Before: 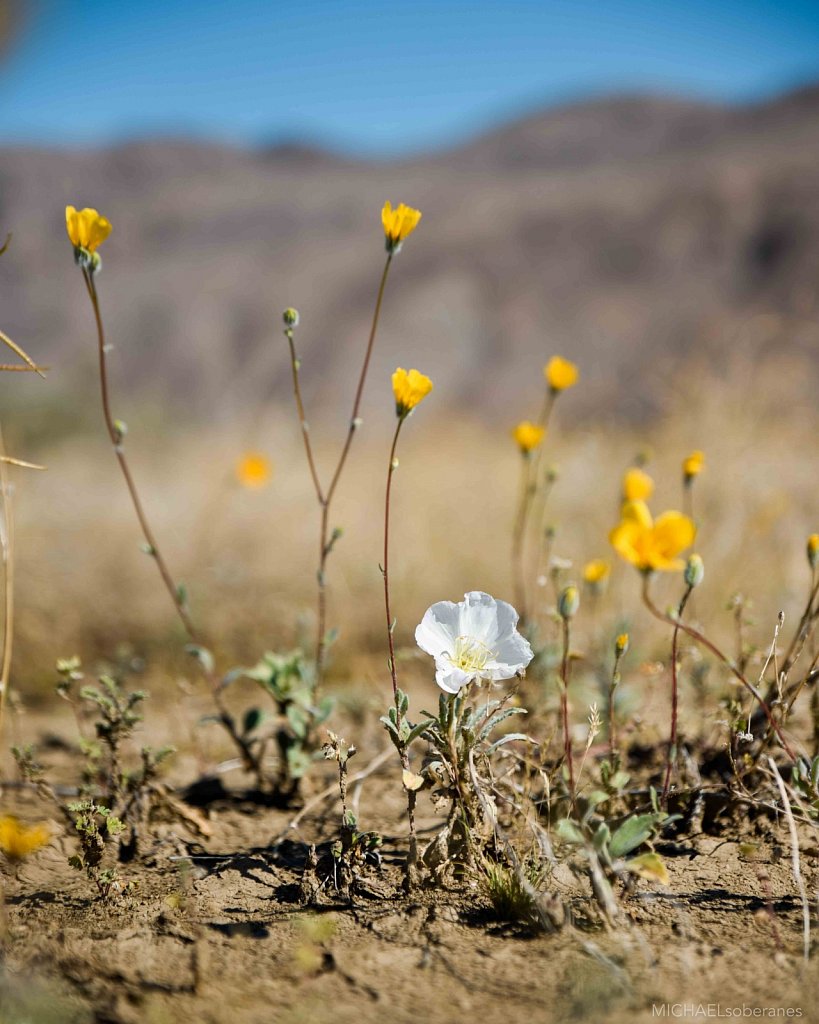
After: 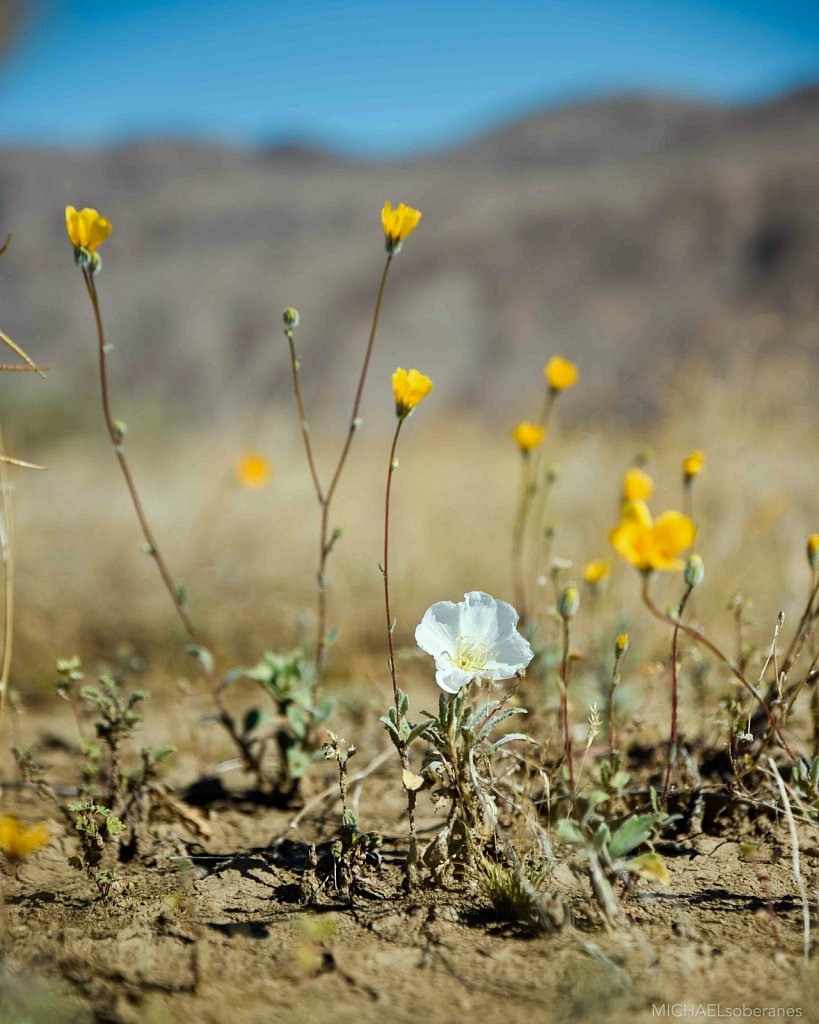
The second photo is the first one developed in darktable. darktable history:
color correction: highlights a* -6.85, highlights b* 0.703
